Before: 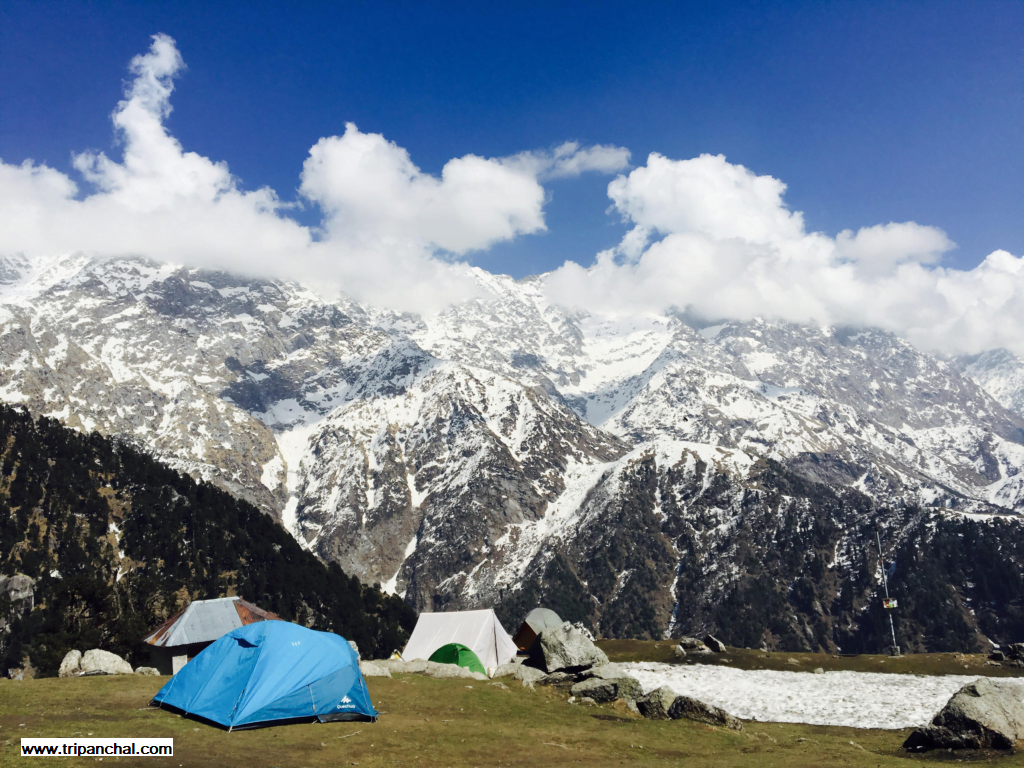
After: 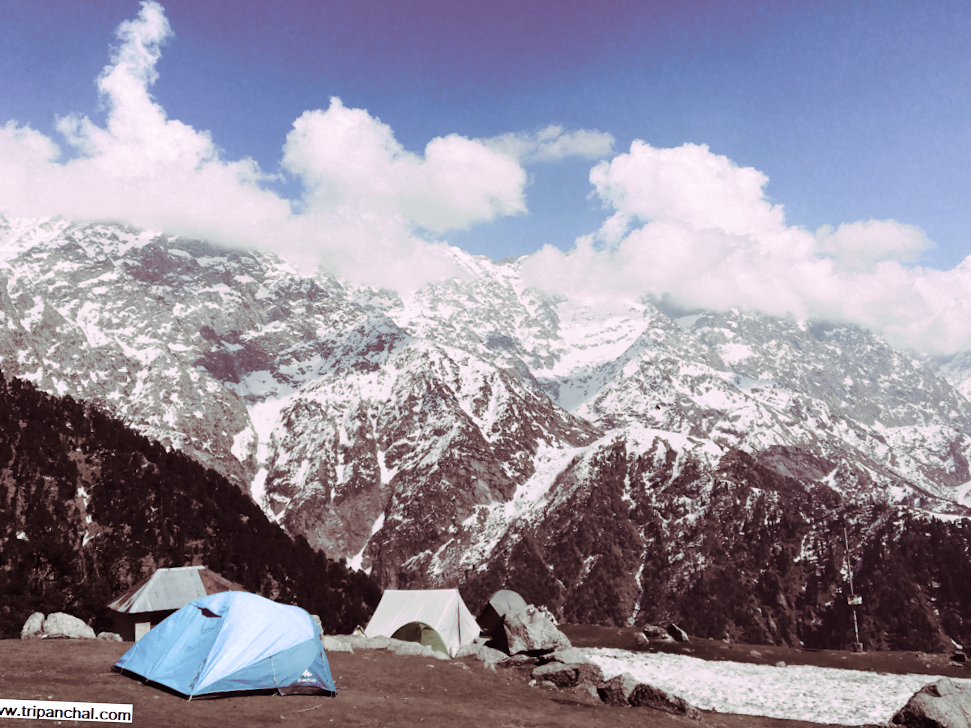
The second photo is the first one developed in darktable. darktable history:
color zones: curves: ch0 [(0, 0.613) (0.01, 0.613) (0.245, 0.448) (0.498, 0.529) (0.642, 0.665) (0.879, 0.777) (0.99, 0.613)]; ch1 [(0, 0.272) (0.219, 0.127) (0.724, 0.346)]
crop and rotate: angle -2.38°
split-toning: highlights › hue 298.8°, highlights › saturation 0.73, compress 41.76%
